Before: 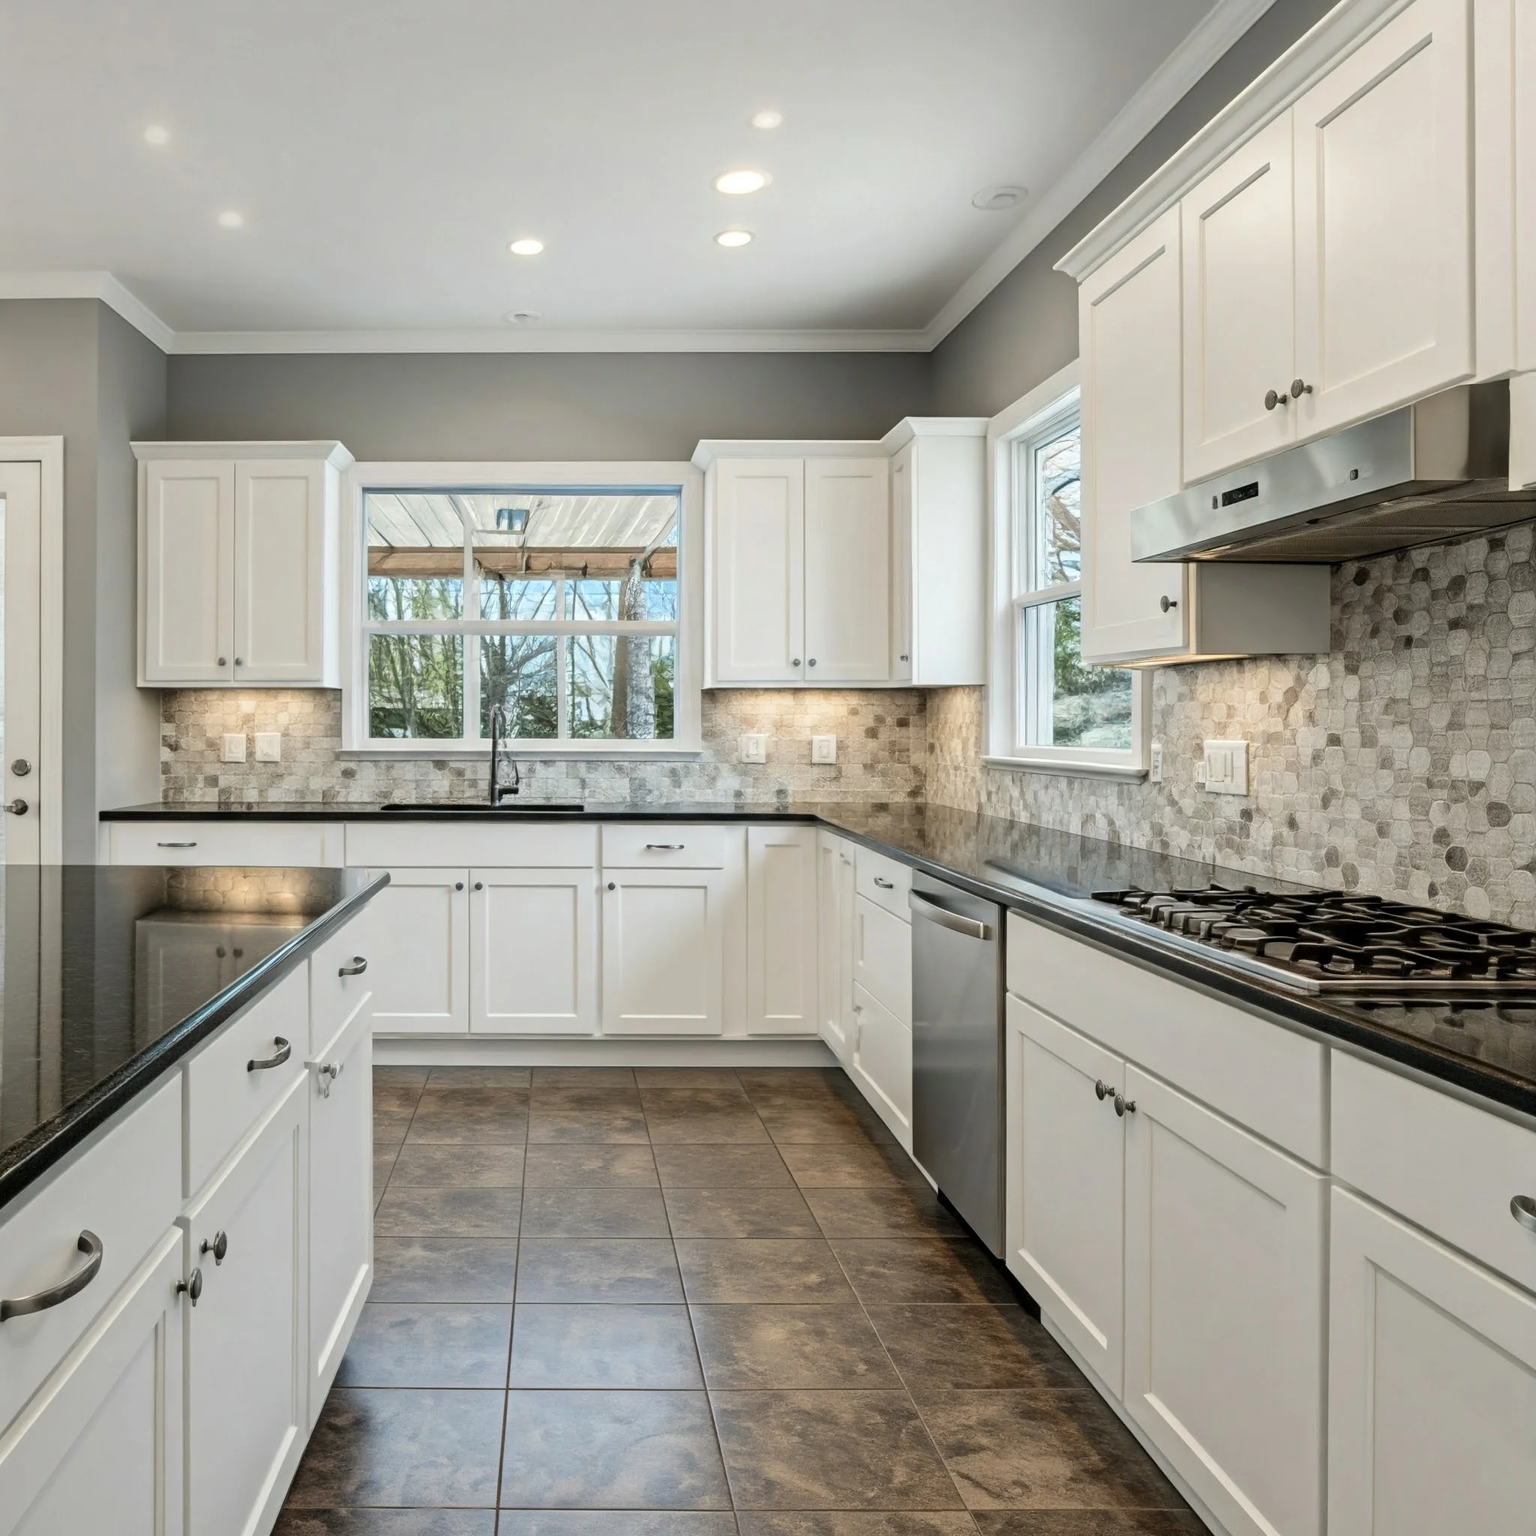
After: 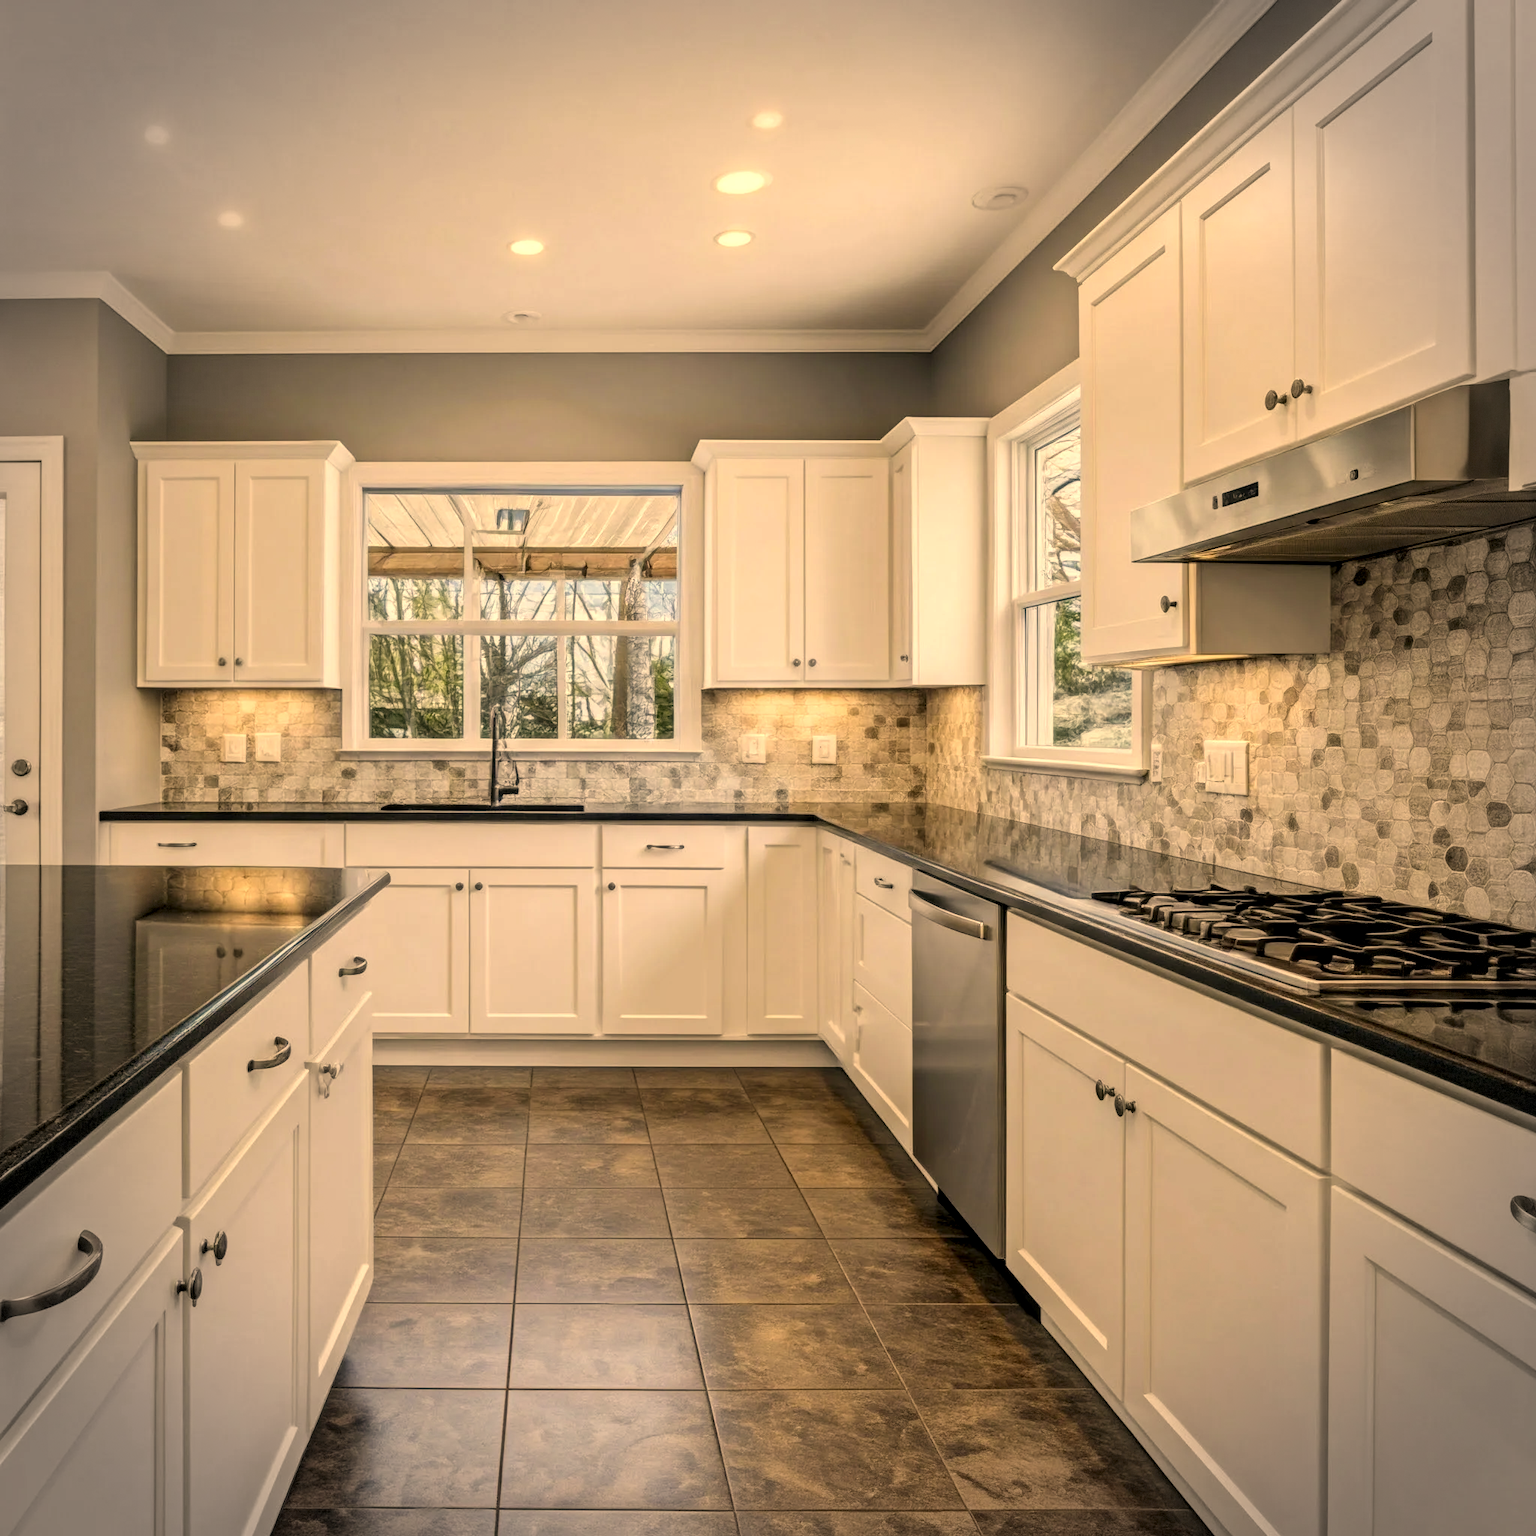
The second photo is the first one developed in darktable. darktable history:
vignetting: dithering 8-bit output
color correction: highlights a* 14.93, highlights b* 31.87
local contrast: on, module defaults
